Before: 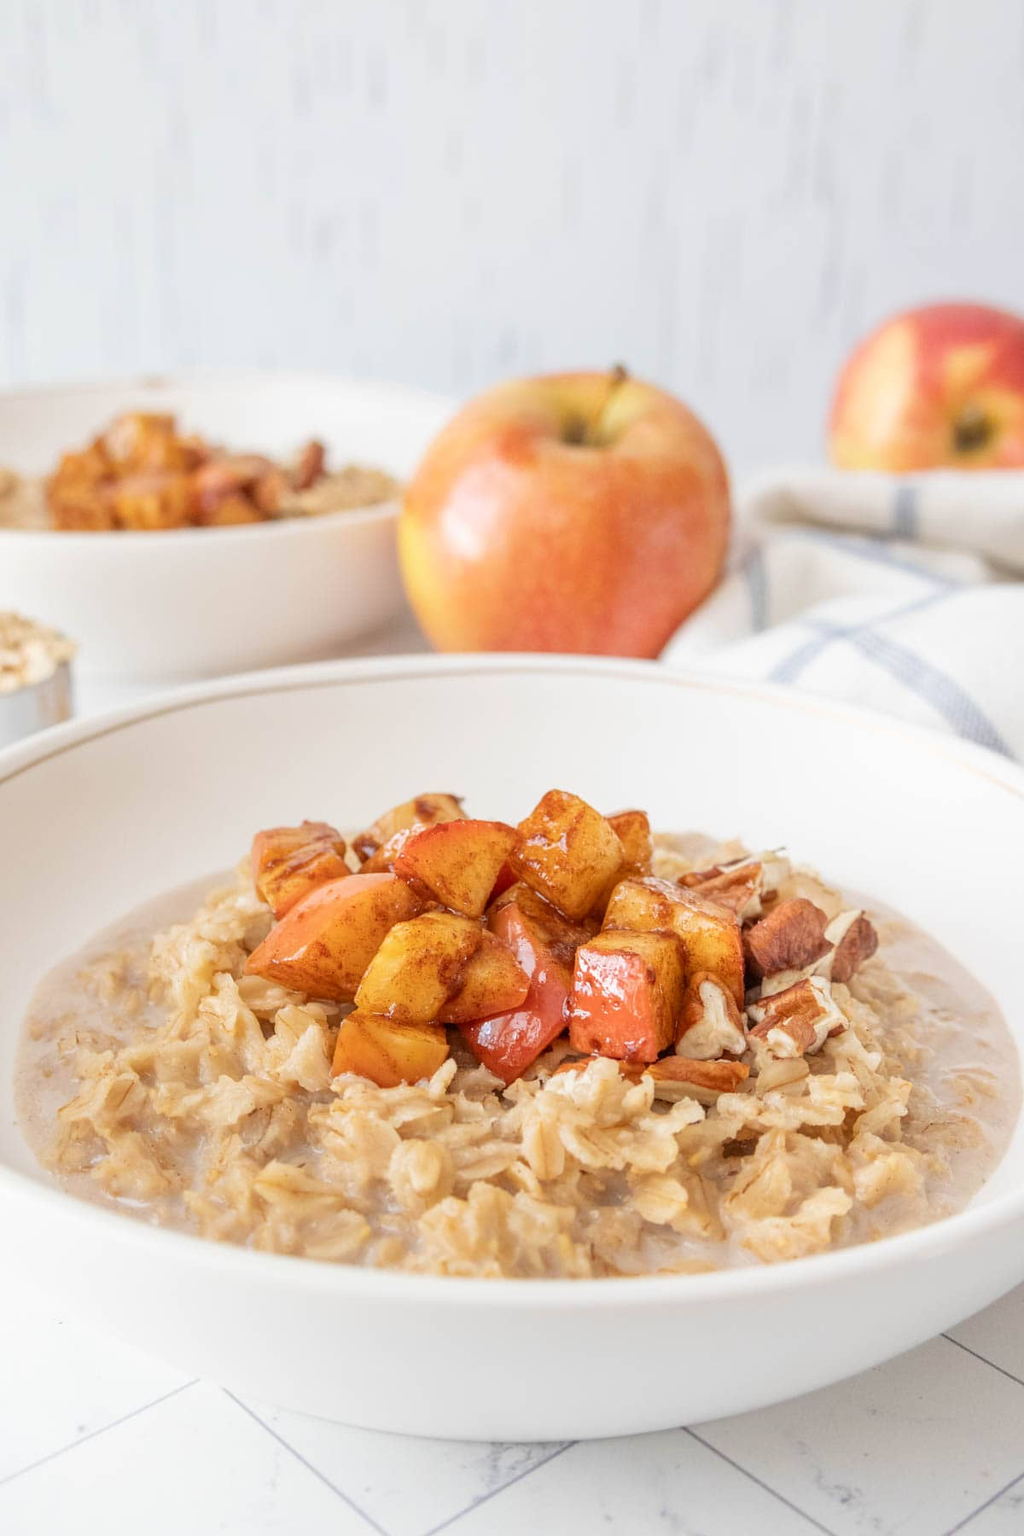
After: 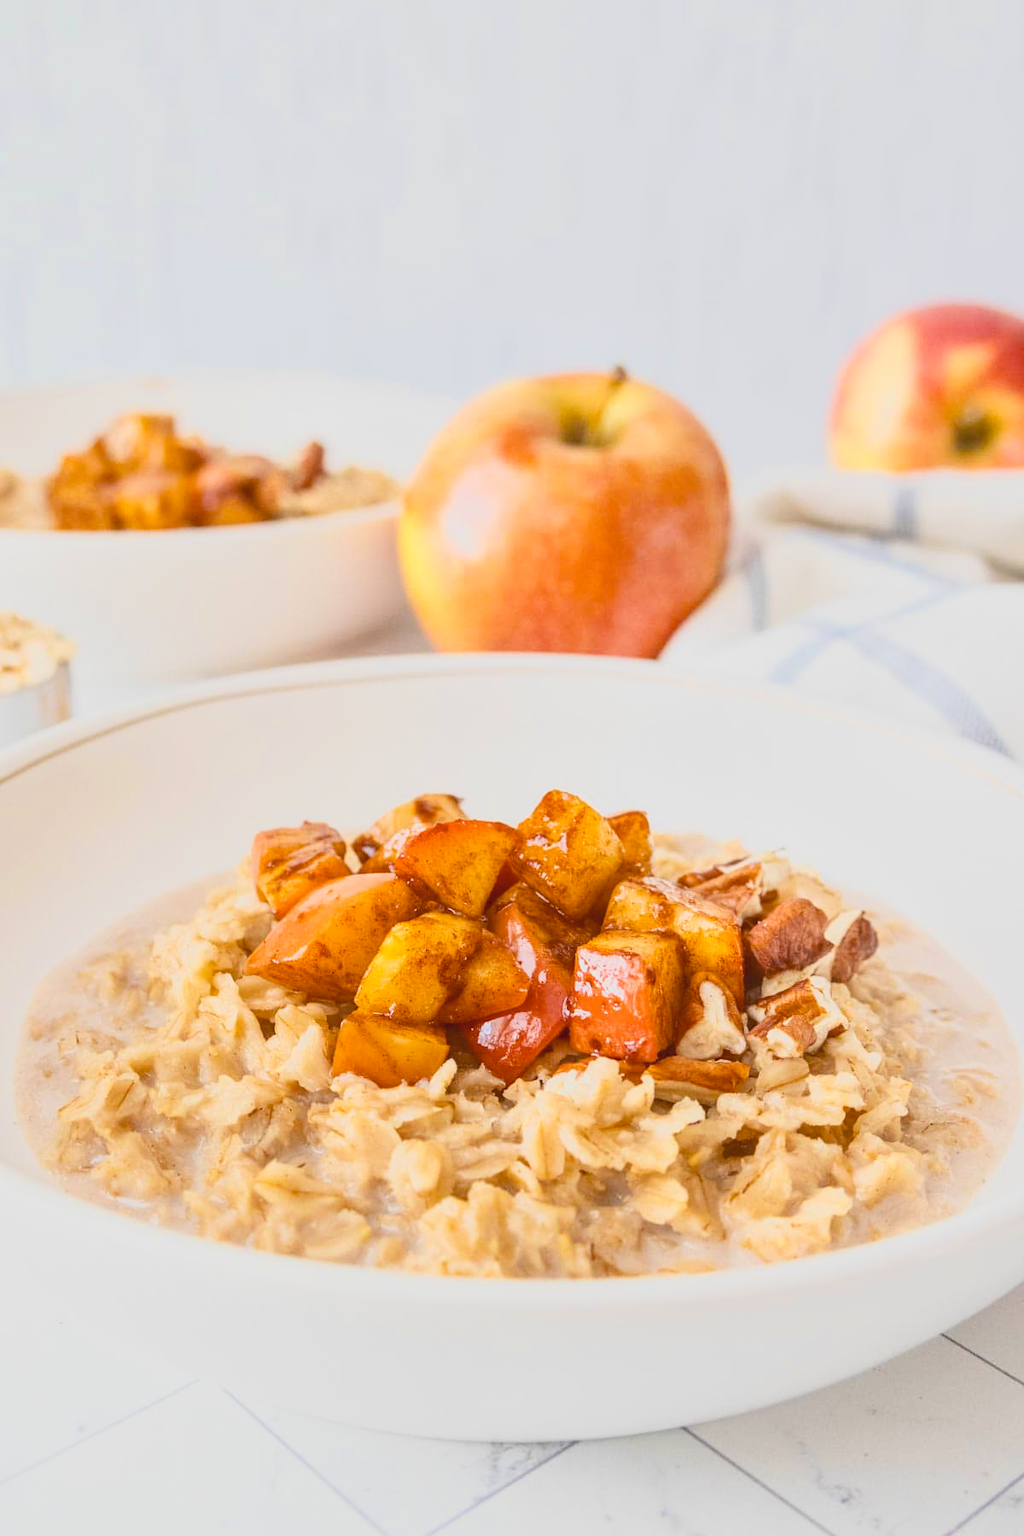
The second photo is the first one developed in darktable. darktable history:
color balance rgb: linear chroma grading › shadows 16%, perceptual saturation grading › global saturation 8%, perceptual saturation grading › shadows 4%, perceptual brilliance grading › global brilliance 2%, perceptual brilliance grading › highlights 8%, perceptual brilliance grading › shadows -4%, global vibrance 16%, saturation formula JzAzBz (2021)
shadows and highlights: radius 44.78, white point adjustment 6.64, compress 79.65%, highlights color adjustment 78.42%, soften with gaussian
tone curve: curves: ch0 [(0, 0.148) (0.191, 0.225) (0.712, 0.695) (0.864, 0.797) (1, 0.839)]
color zones: curves: ch1 [(0.077, 0.436) (0.25, 0.5) (0.75, 0.5)]
